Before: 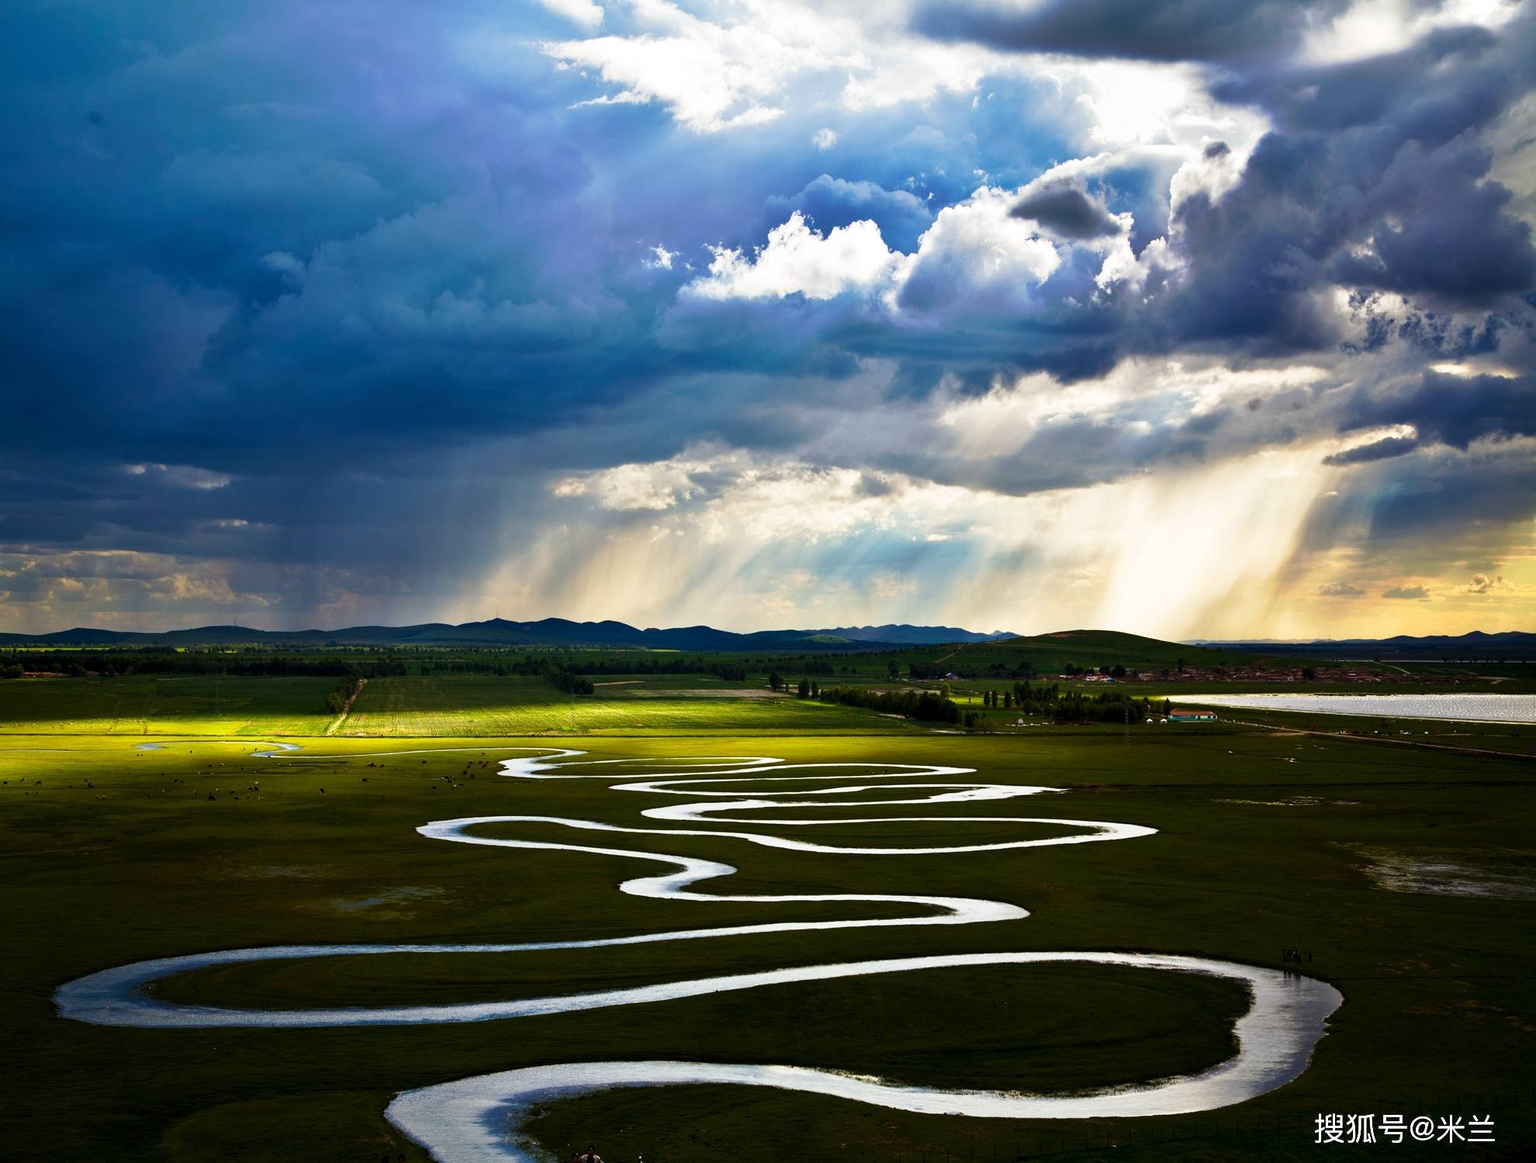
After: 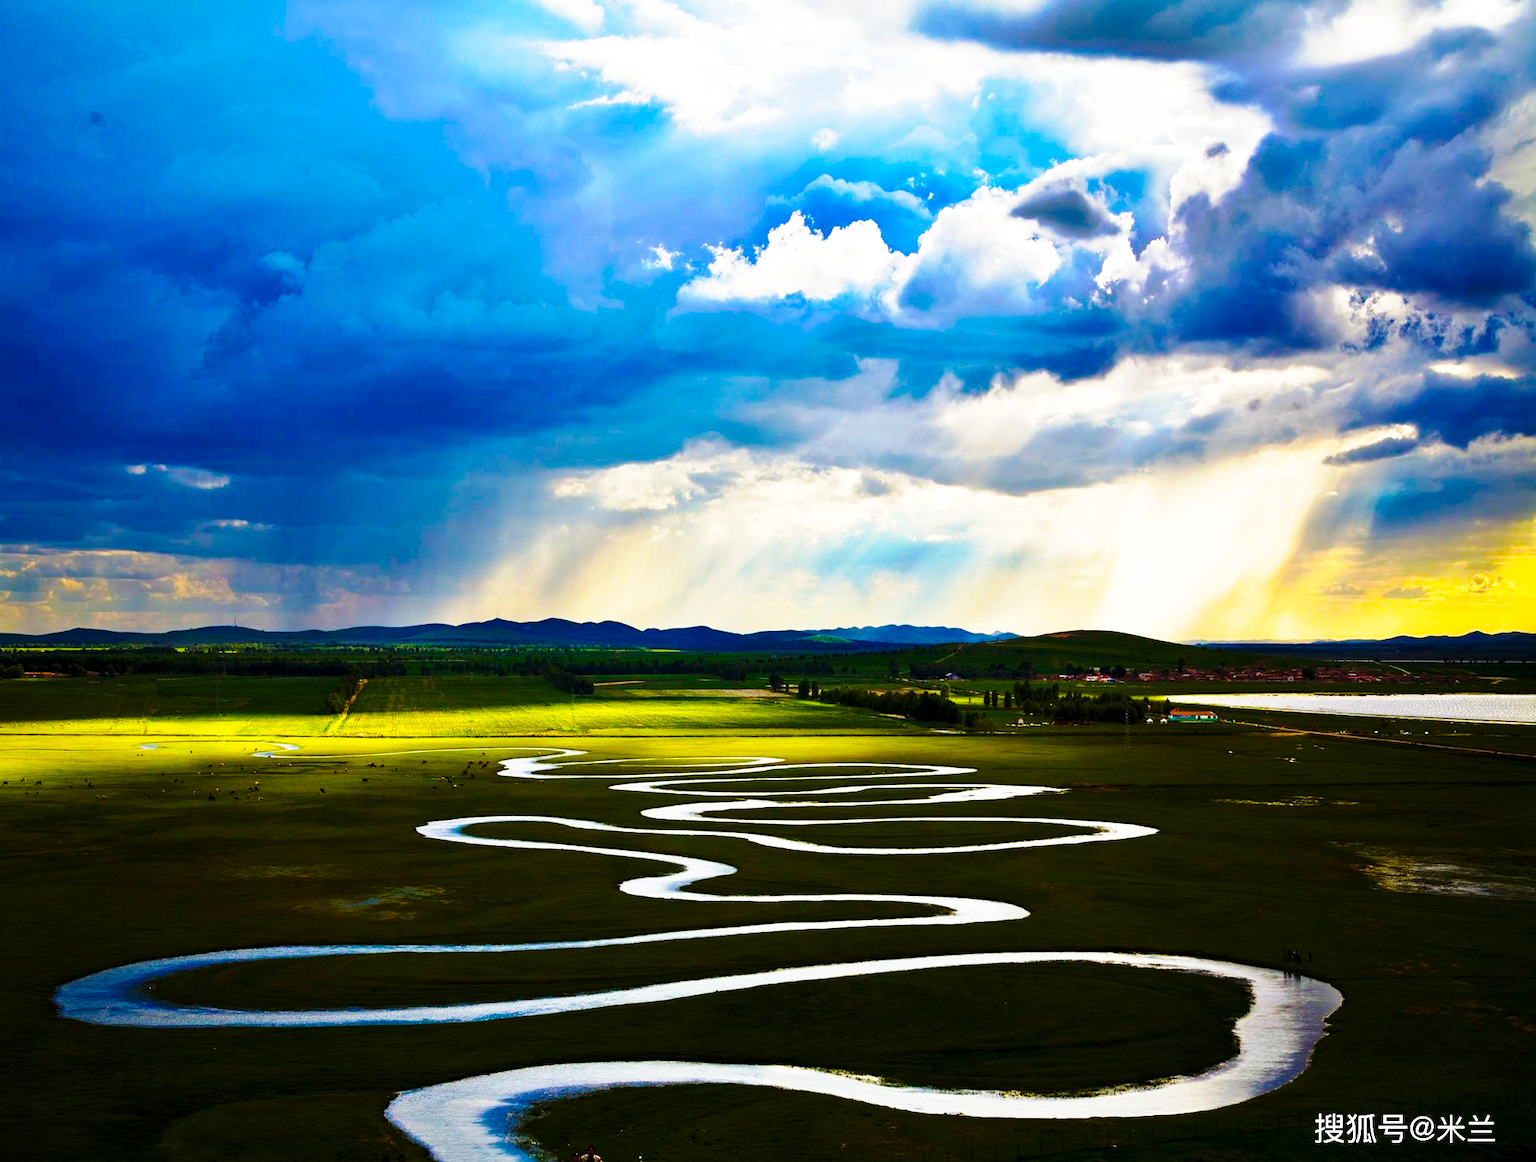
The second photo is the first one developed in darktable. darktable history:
base curve: curves: ch0 [(0, 0) (0.028, 0.03) (0.121, 0.232) (0.46, 0.748) (0.859, 0.968) (1, 1)], preserve colors none
color balance rgb: linear chroma grading › shadows 10.357%, linear chroma grading › highlights 10.737%, linear chroma grading › global chroma 14.579%, linear chroma grading › mid-tones 14.776%, perceptual saturation grading › global saturation 25.388%
